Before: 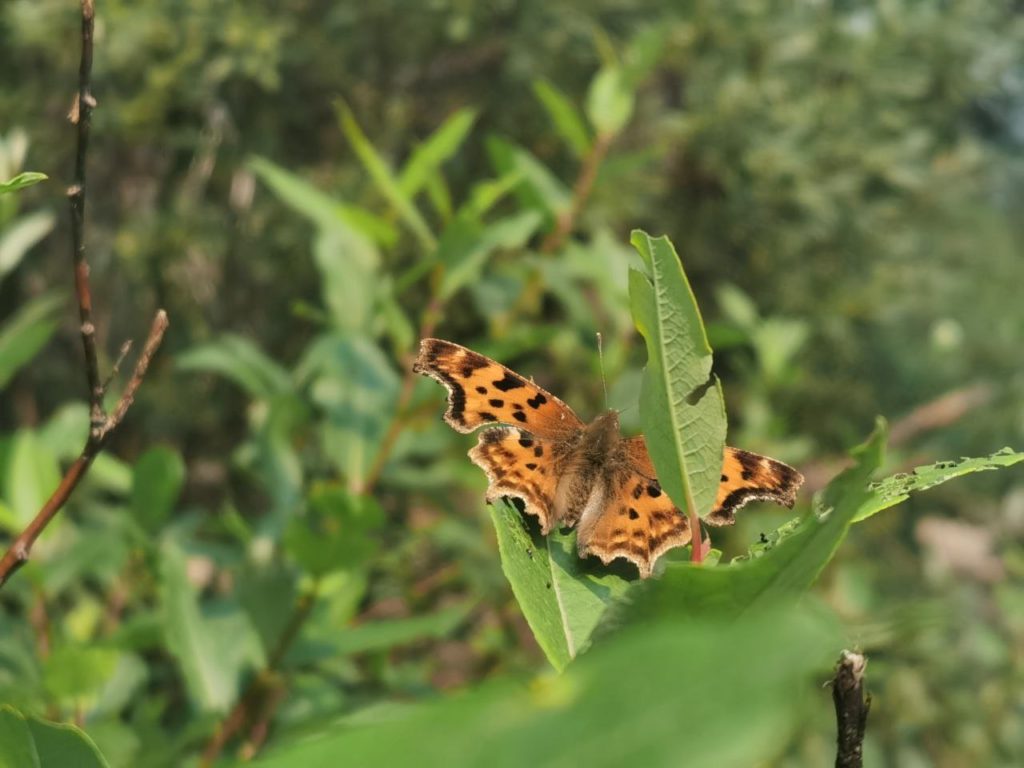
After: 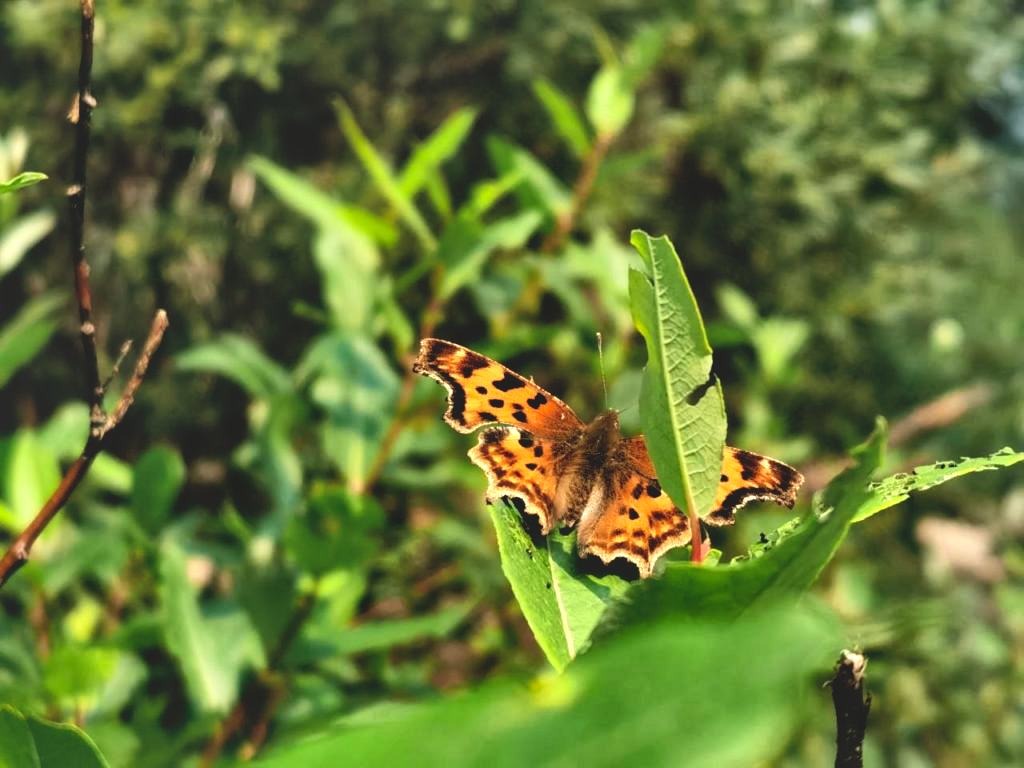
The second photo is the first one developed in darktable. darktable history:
exposure: exposure 0.669 EV, compensate highlight preservation false
base curve: curves: ch0 [(0, 0.02) (0.083, 0.036) (1, 1)], preserve colors none
shadows and highlights: highlights color adjustment 0%, soften with gaussian
local contrast: mode bilateral grid, contrast 20, coarseness 50, detail 150%, midtone range 0.2
